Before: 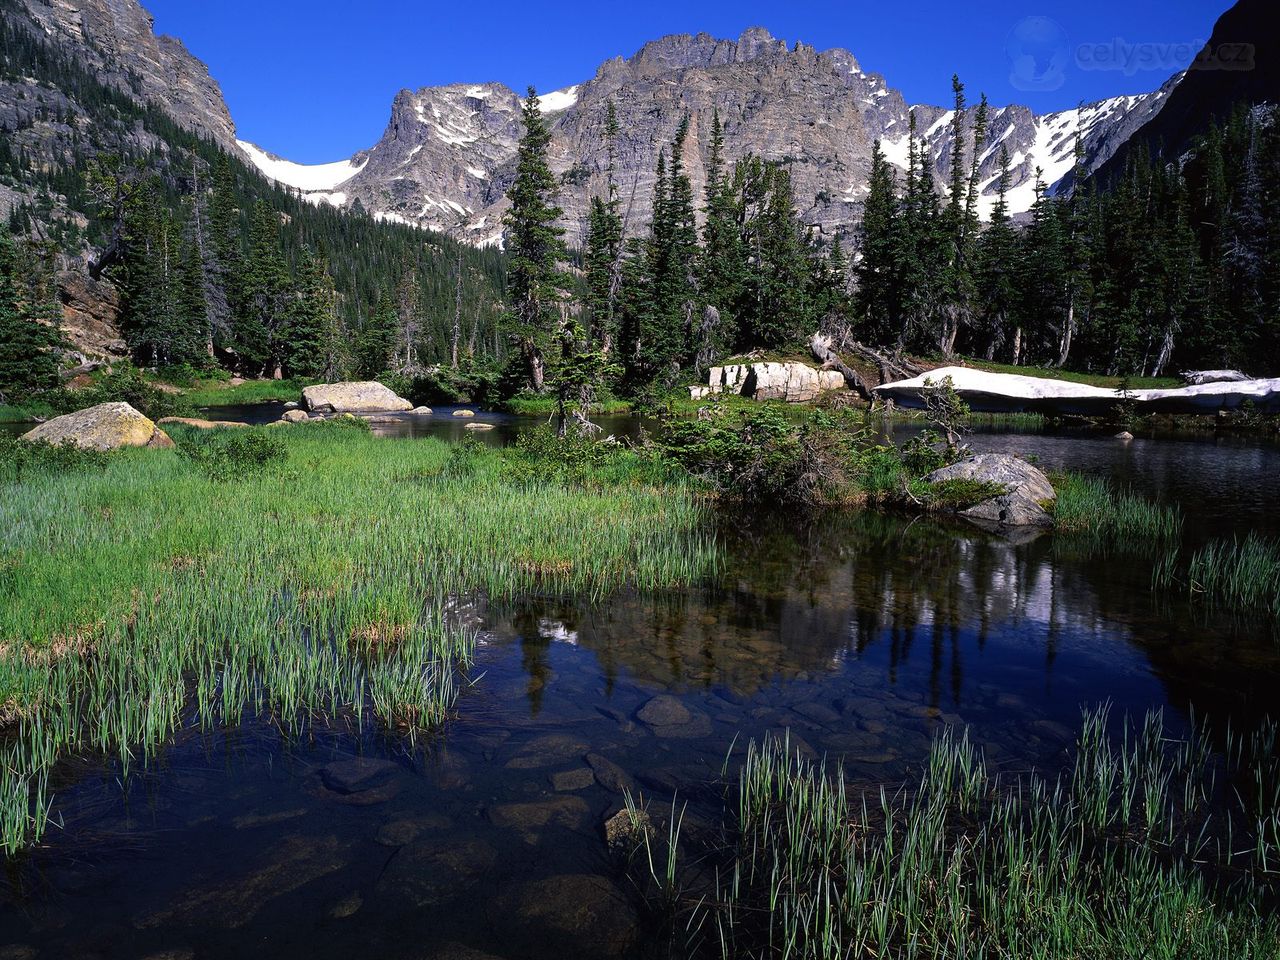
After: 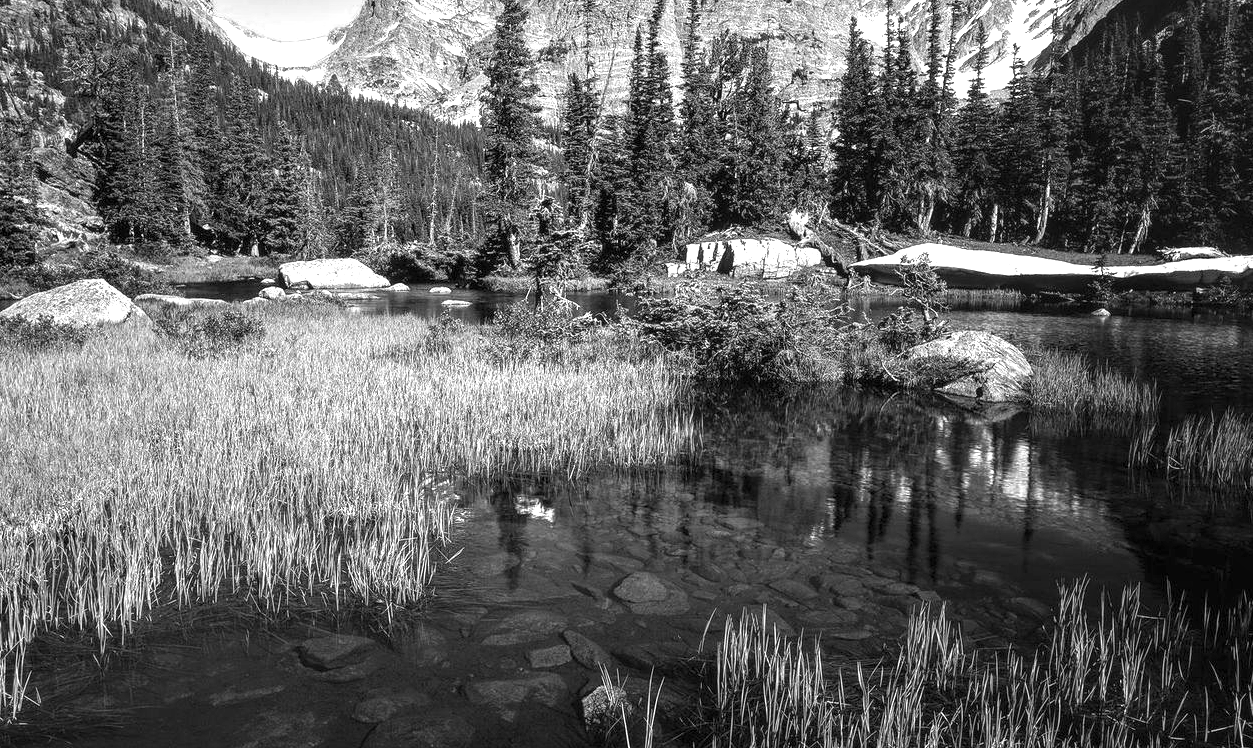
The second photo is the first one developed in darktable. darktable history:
color balance: mode lift, gamma, gain (sRGB), lift [1, 0.99, 1.01, 0.992], gamma [1, 1.037, 0.974, 0.963]
crop and rotate: left 1.814%, top 12.818%, right 0.25%, bottom 9.225%
monochrome: a -35.87, b 49.73, size 1.7
white balance: red 1, blue 1
exposure: black level correction 0, exposure 1.2 EV, compensate exposure bias true, compensate highlight preservation false
local contrast: on, module defaults
color zones: curves: ch0 [(0.254, 0.492) (0.724, 0.62)]; ch1 [(0.25, 0.528) (0.719, 0.796)]; ch2 [(0, 0.472) (0.25, 0.5) (0.73, 0.184)]
